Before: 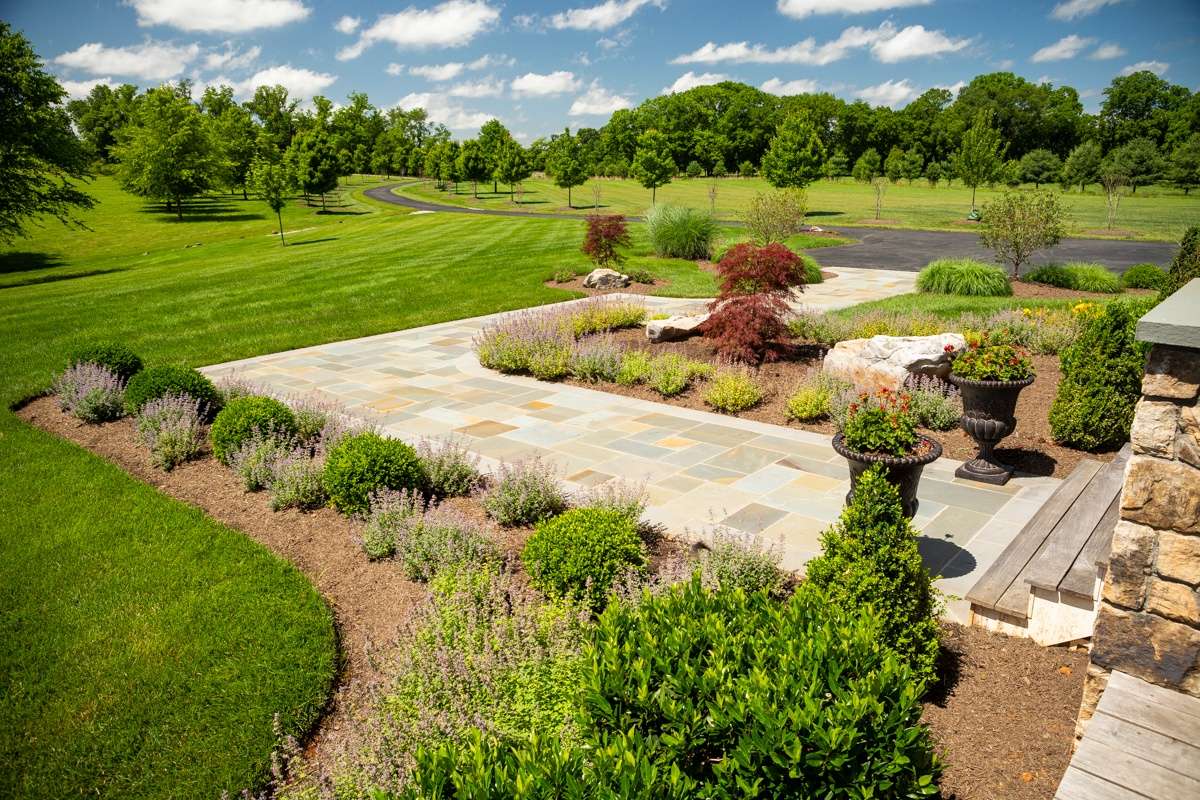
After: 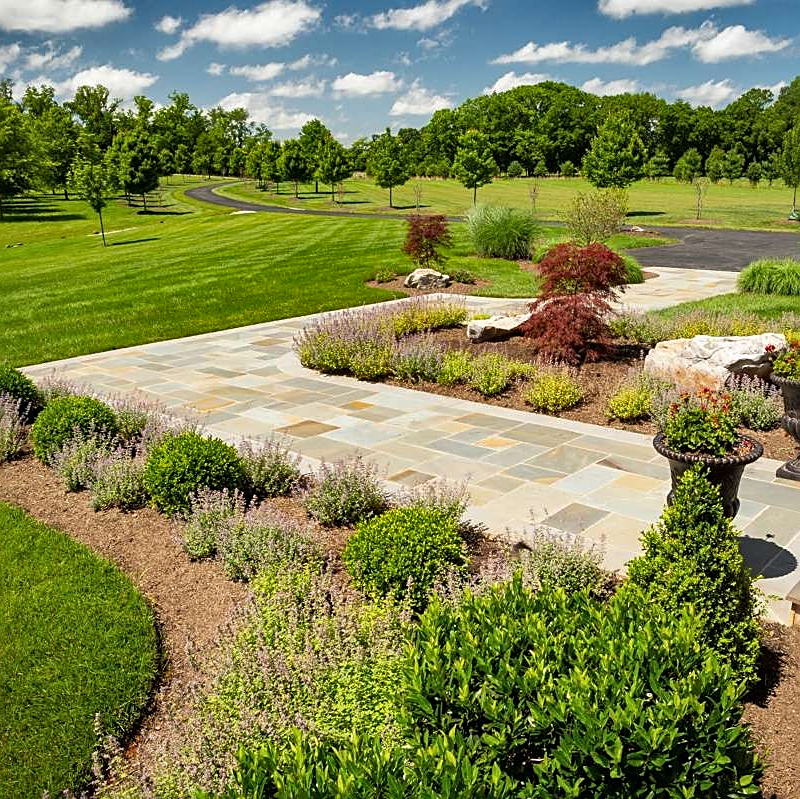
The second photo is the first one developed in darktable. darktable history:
crop and rotate: left 14.934%, right 18.366%
sharpen: on, module defaults
shadows and highlights: shadows 19.4, highlights -84.52, soften with gaussian
